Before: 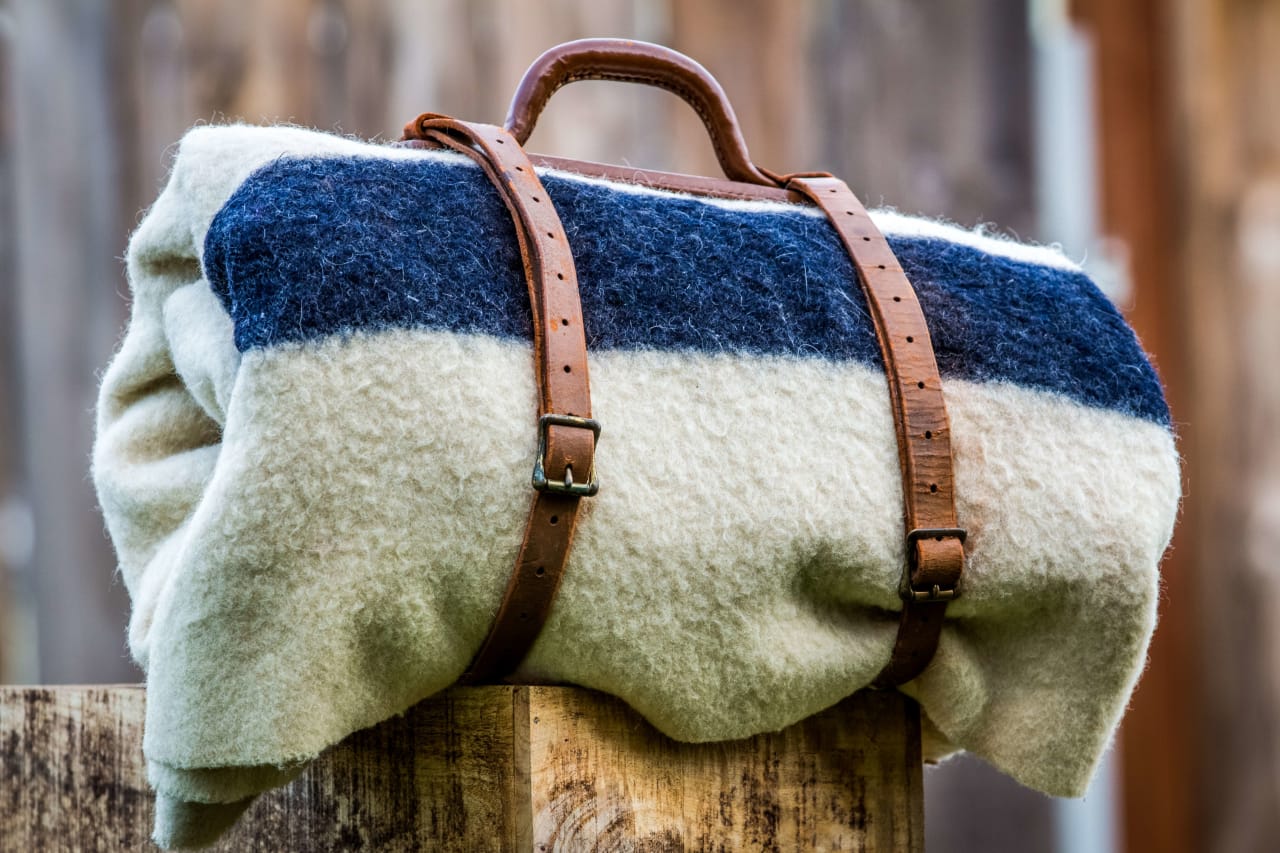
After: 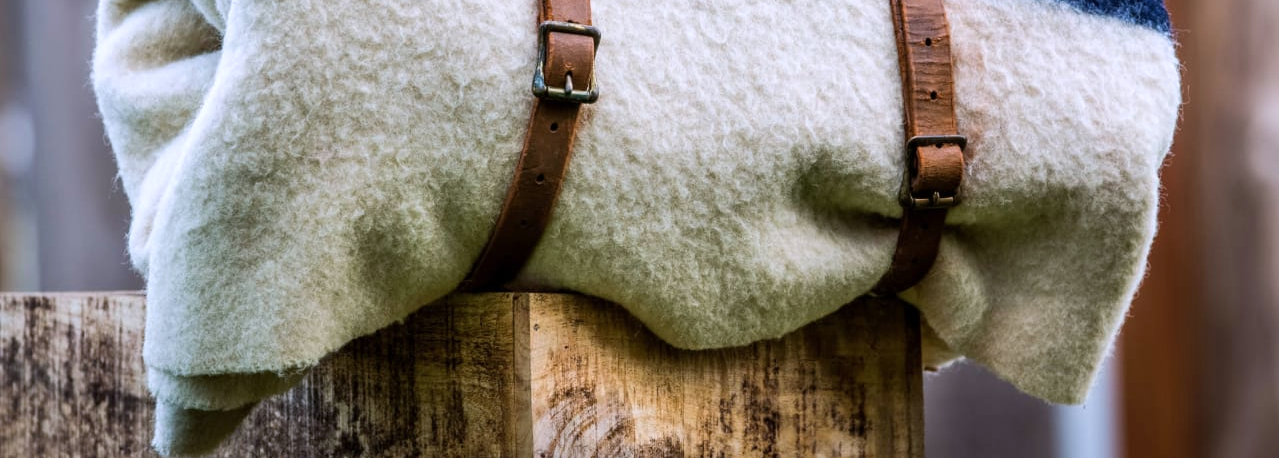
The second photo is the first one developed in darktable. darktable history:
white balance: red 1.004, blue 1.096
crop and rotate: top 46.237%
contrast brightness saturation: saturation -0.04
